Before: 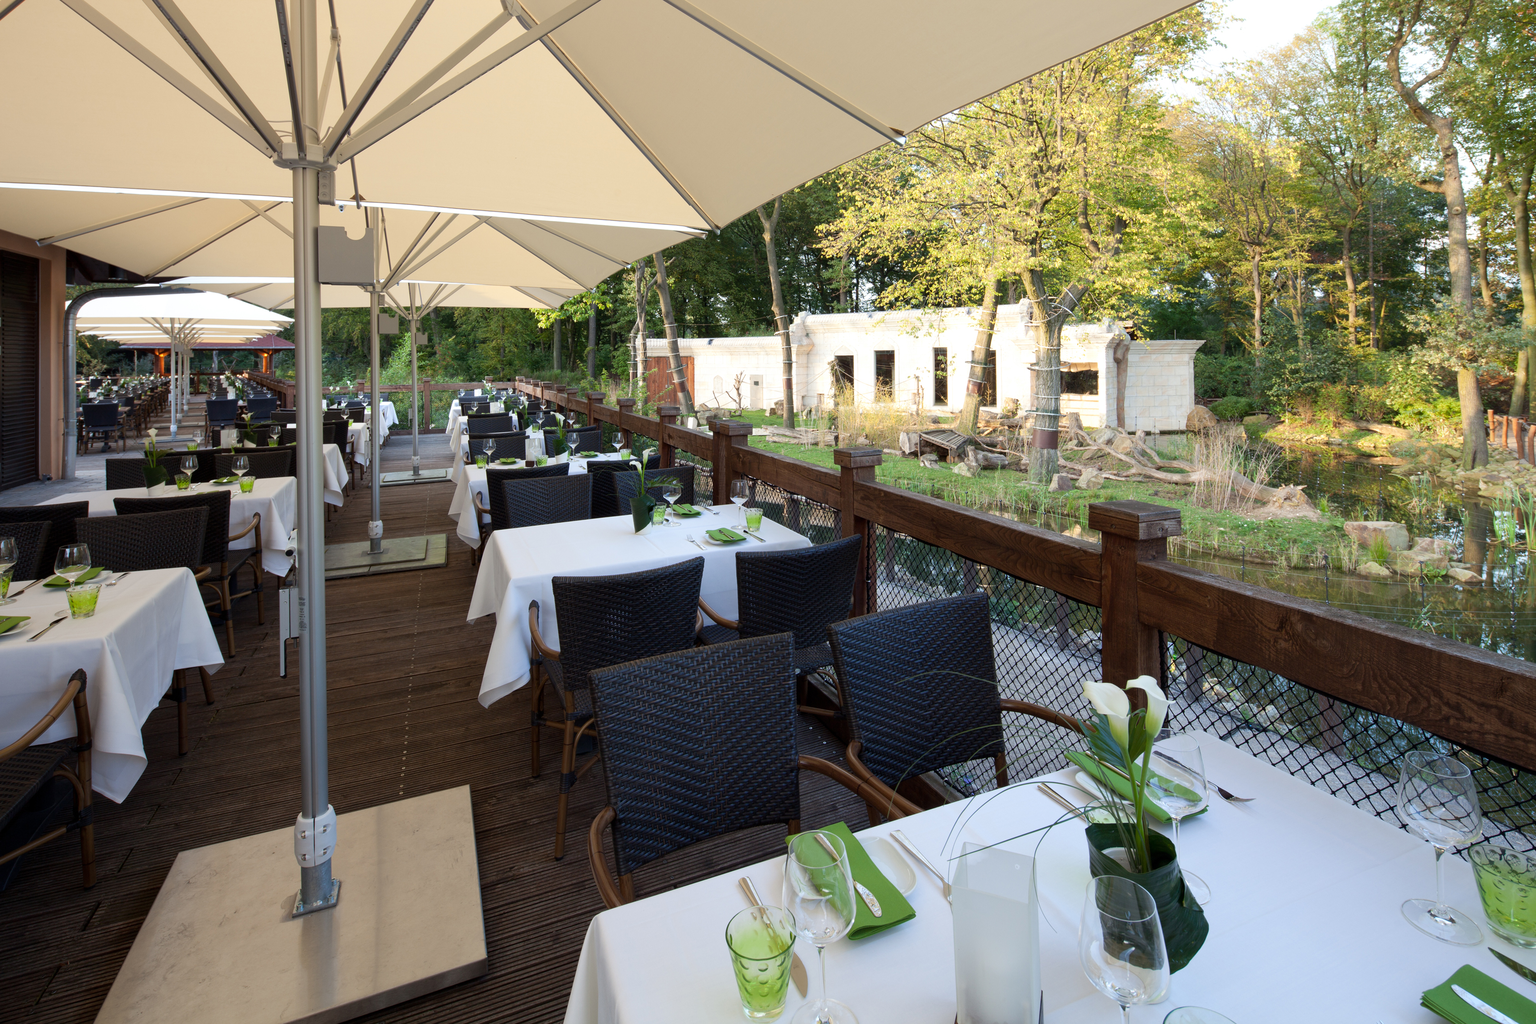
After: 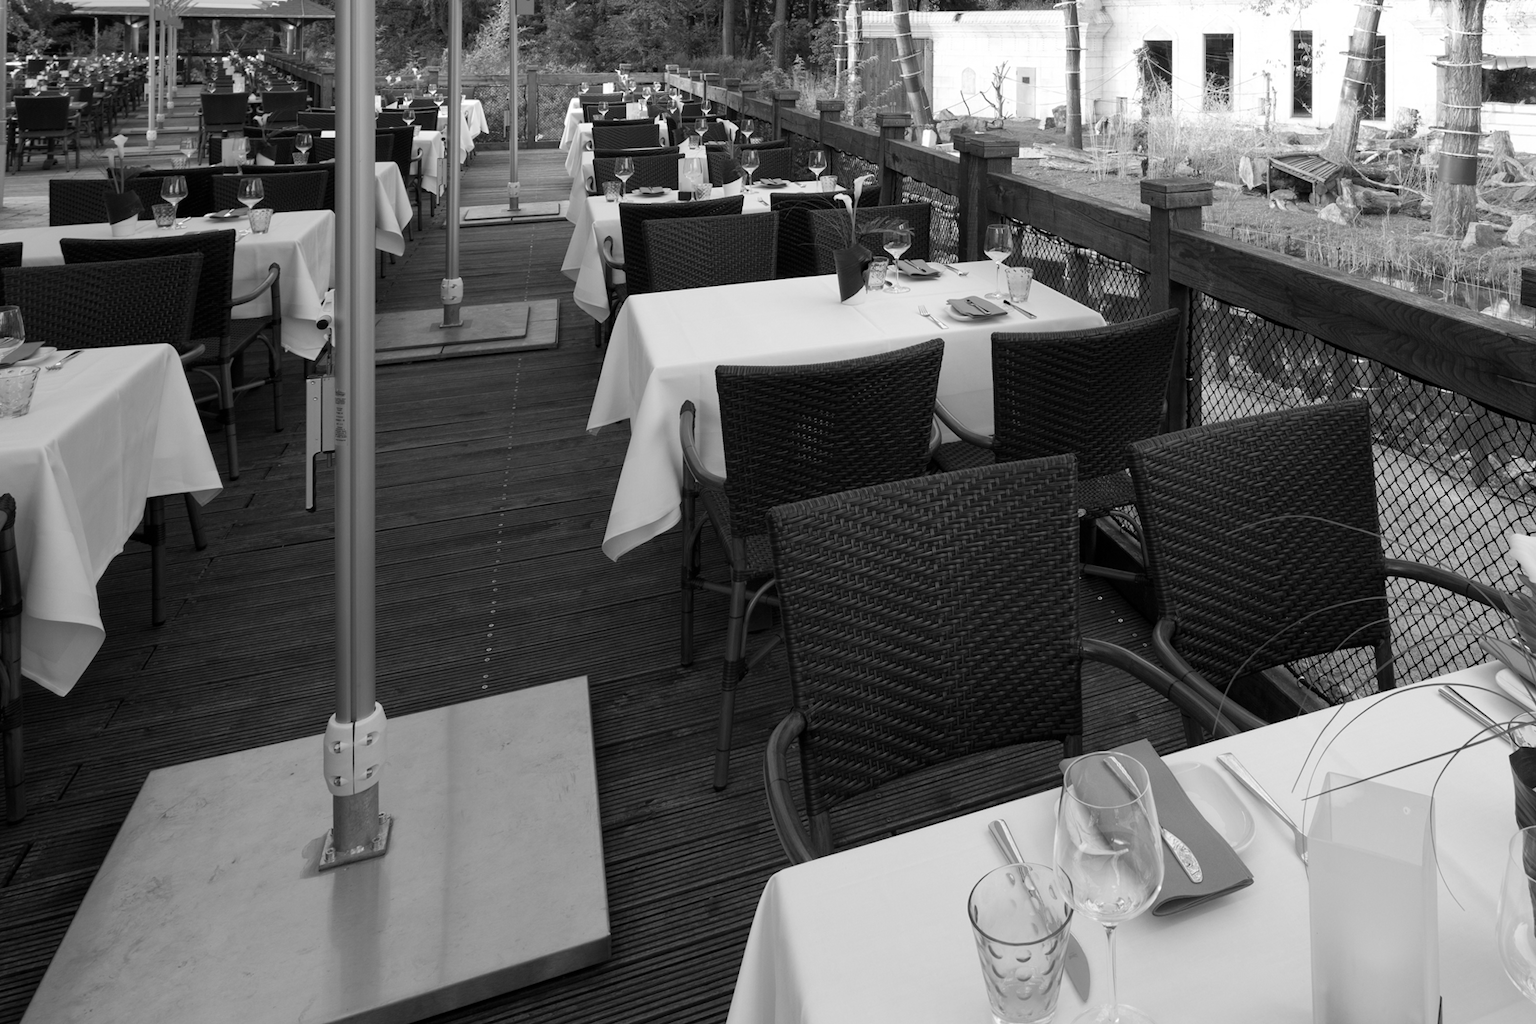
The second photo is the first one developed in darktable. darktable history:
crop and rotate: angle -0.82°, left 3.85%, top 31.828%, right 27.992%
monochrome: on, module defaults
